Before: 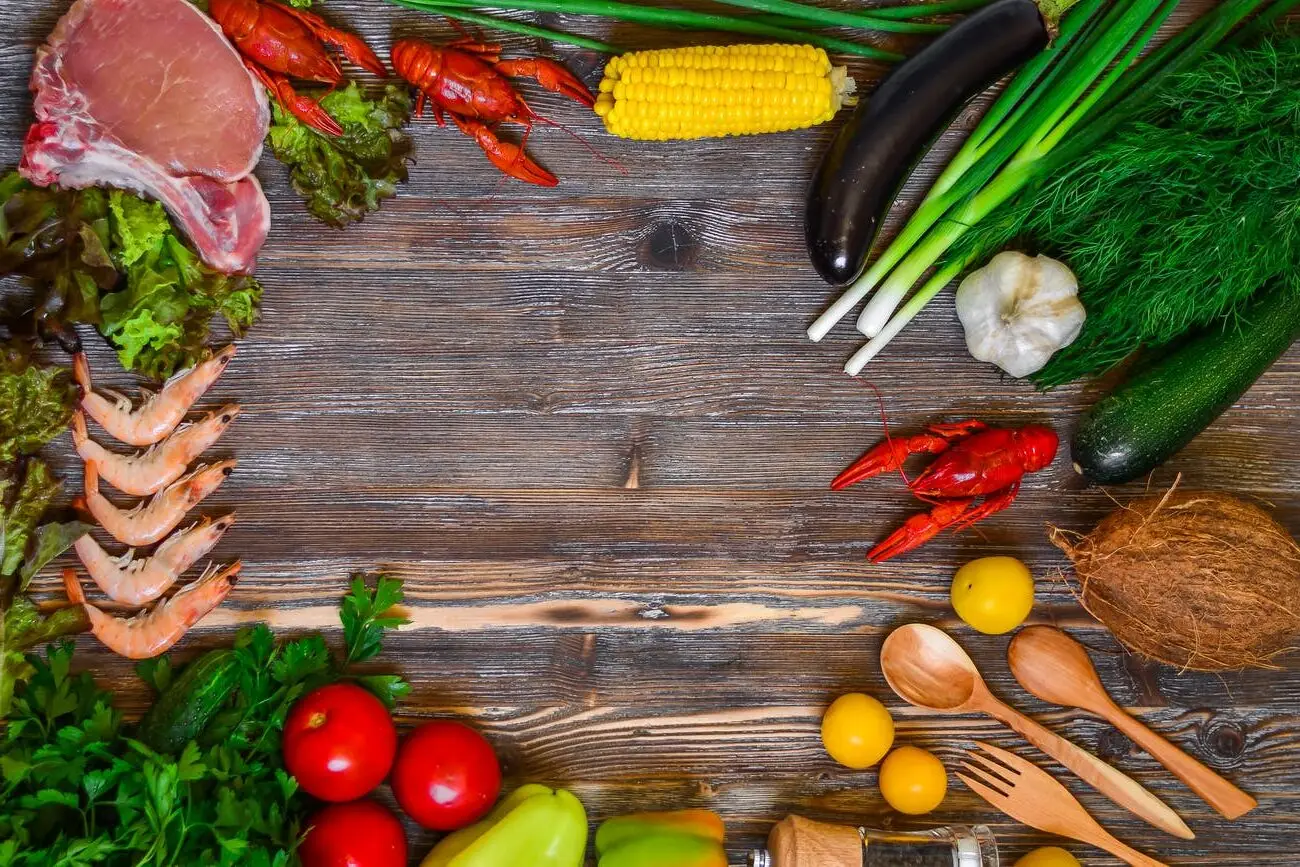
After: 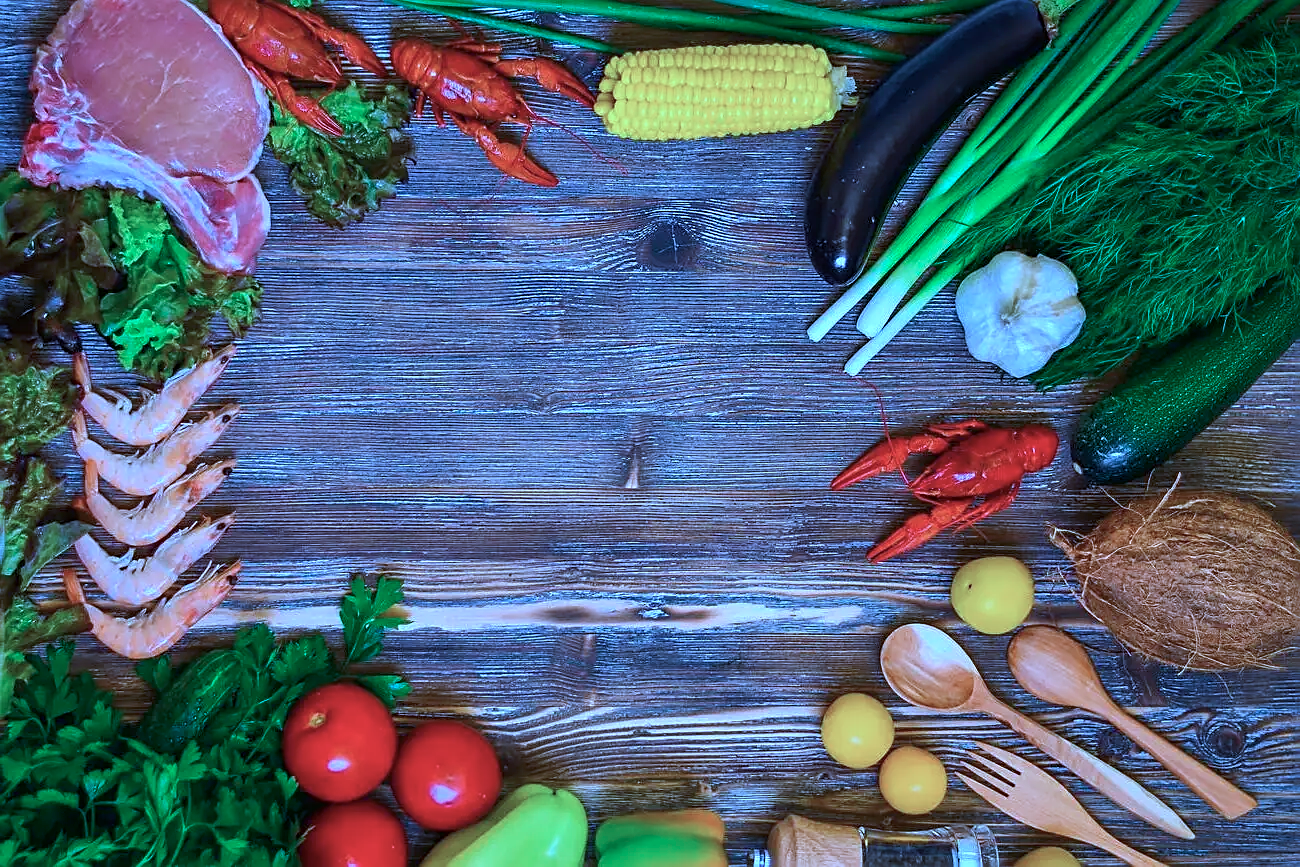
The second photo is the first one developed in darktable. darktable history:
color calibration: illuminant as shot in camera, x 0.462, y 0.419, temperature 2651.64 K
sharpen: amount 0.575
